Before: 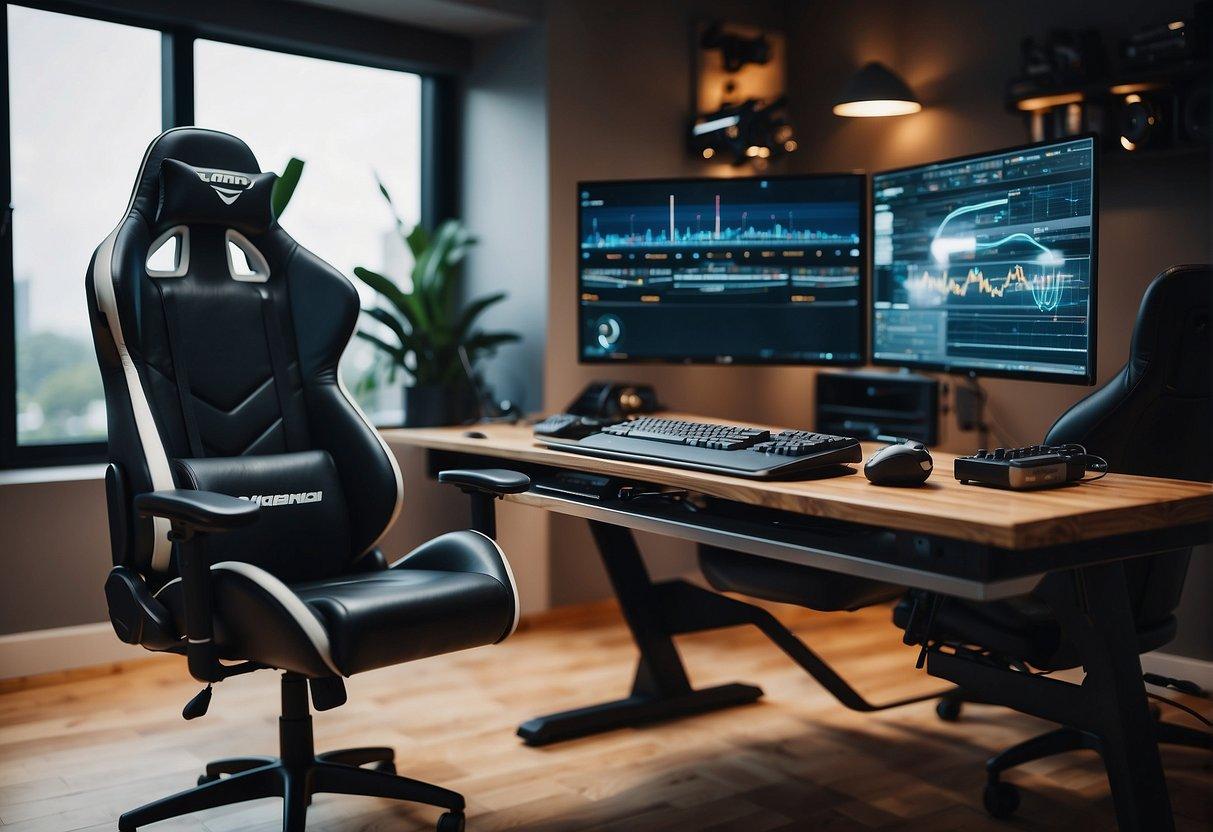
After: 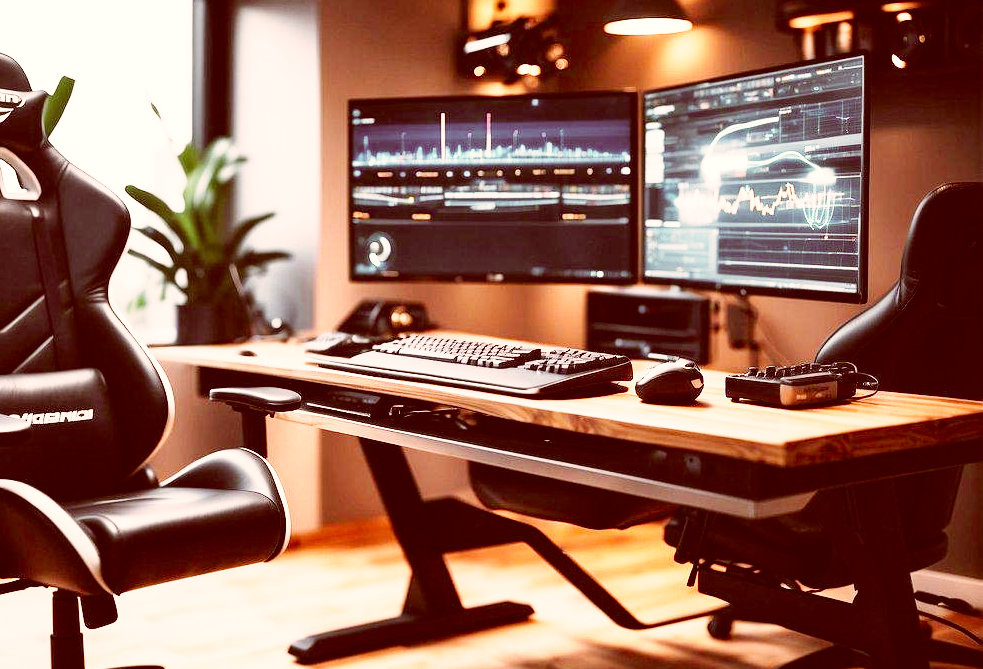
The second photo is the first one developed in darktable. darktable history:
crop: left 18.941%, top 9.902%, right 0%, bottom 9.573%
base curve: curves: ch0 [(0, 0) (0.018, 0.026) (0.143, 0.37) (0.33, 0.731) (0.458, 0.853) (0.735, 0.965) (0.905, 0.986) (1, 1)], preserve colors none
exposure: black level correction 0, exposure 0.701 EV, compensate highlight preservation false
color correction: highlights a* 9.29, highlights b* 8.84, shadows a* 39.67, shadows b* 39.64, saturation 0.776
